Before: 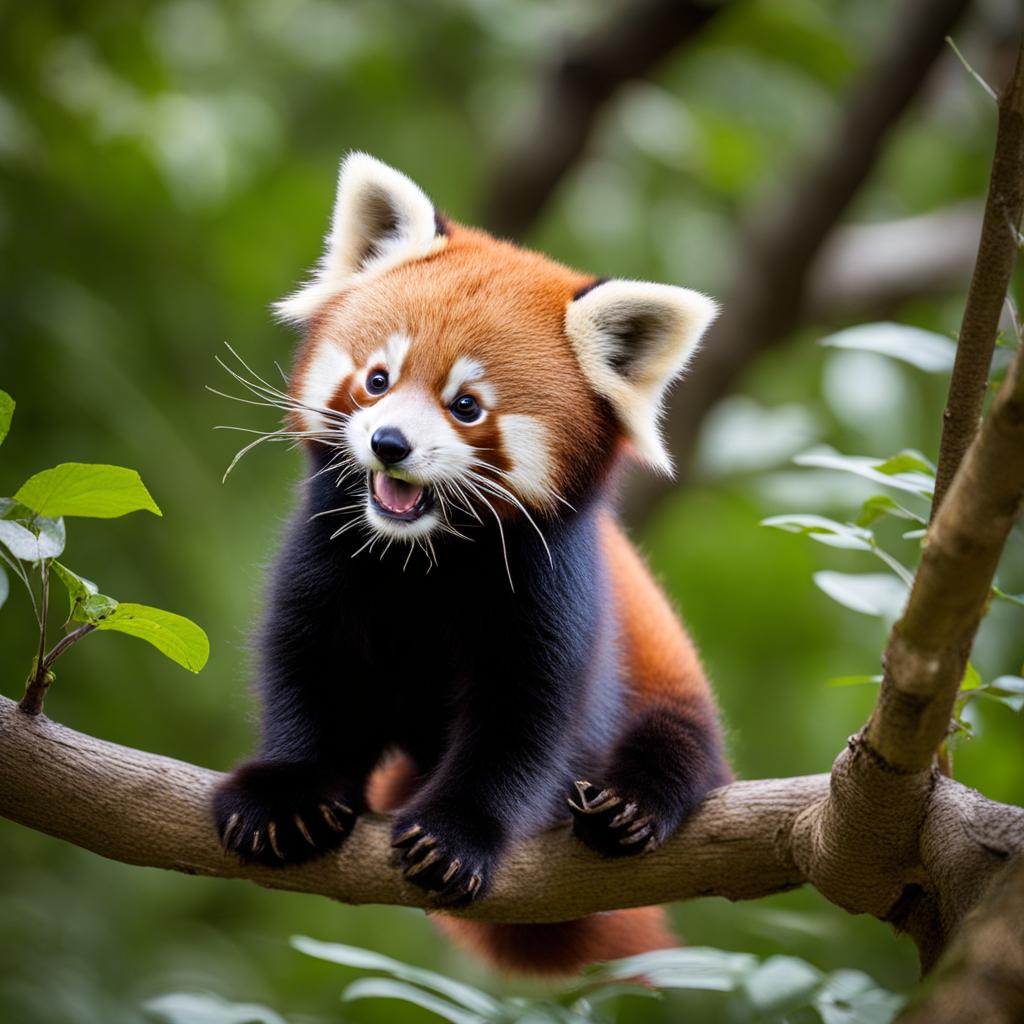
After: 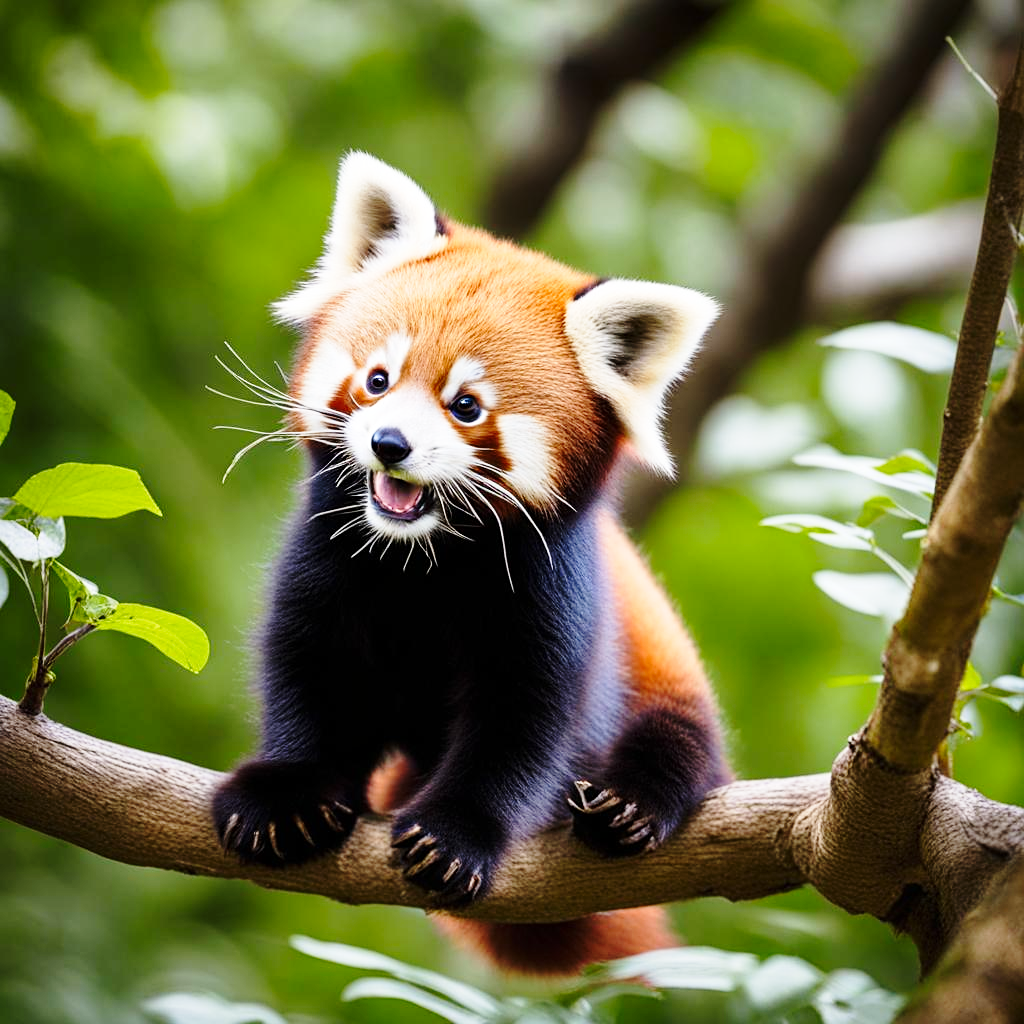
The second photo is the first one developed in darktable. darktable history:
sharpen: amount 0.21
base curve: curves: ch0 [(0, 0) (0.028, 0.03) (0.121, 0.232) (0.46, 0.748) (0.859, 0.968) (1, 1)], preserve colors none
